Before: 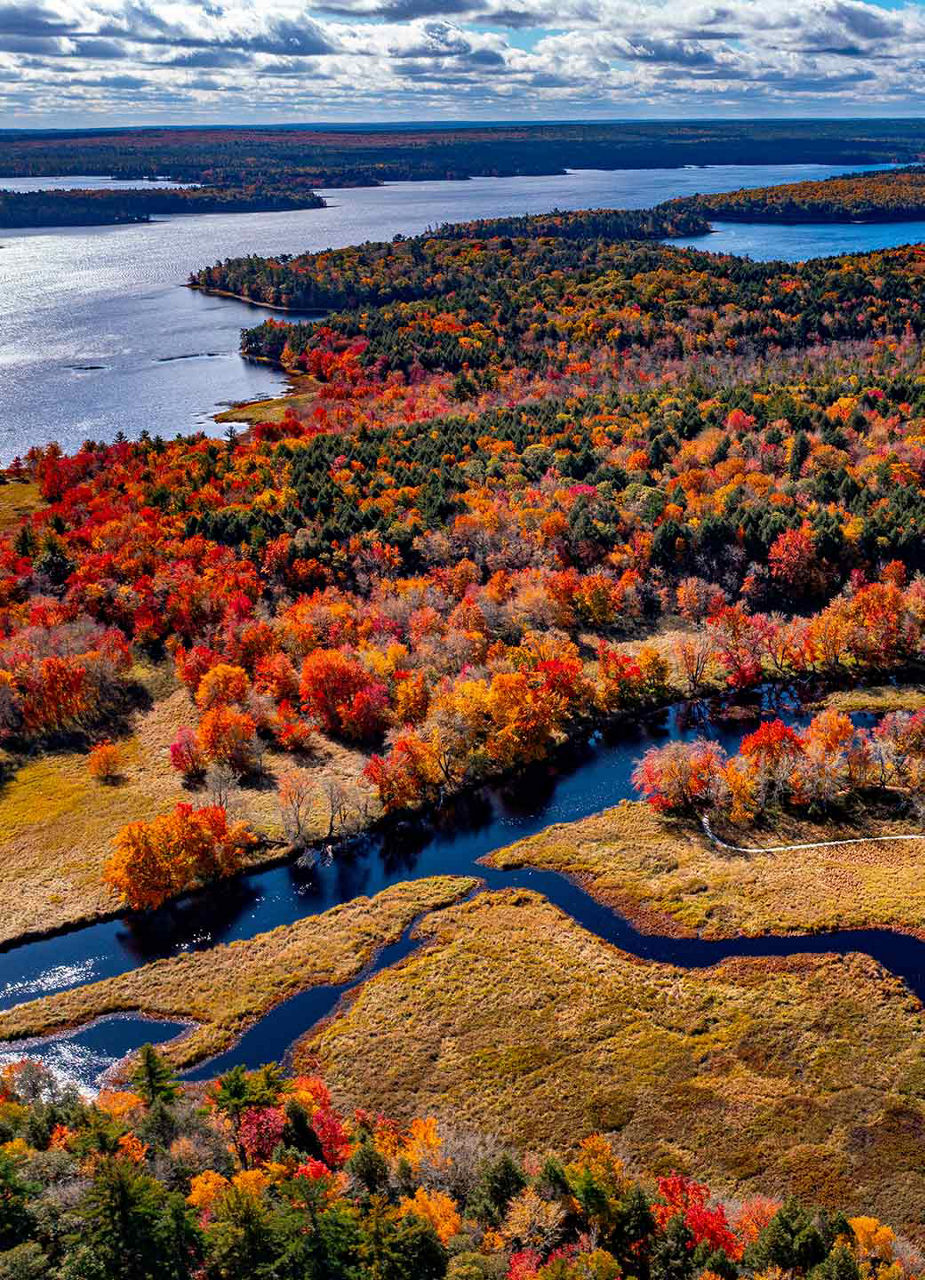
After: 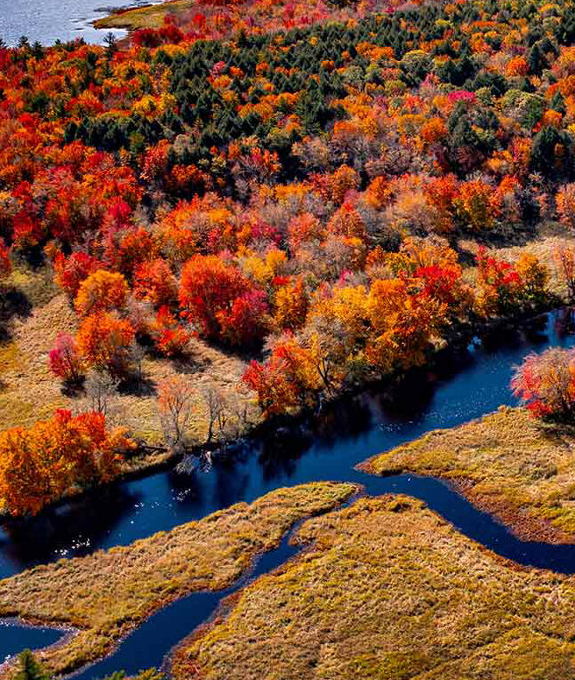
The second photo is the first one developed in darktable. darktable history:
crop: left 13.095%, top 30.812%, right 24.649%, bottom 16.023%
